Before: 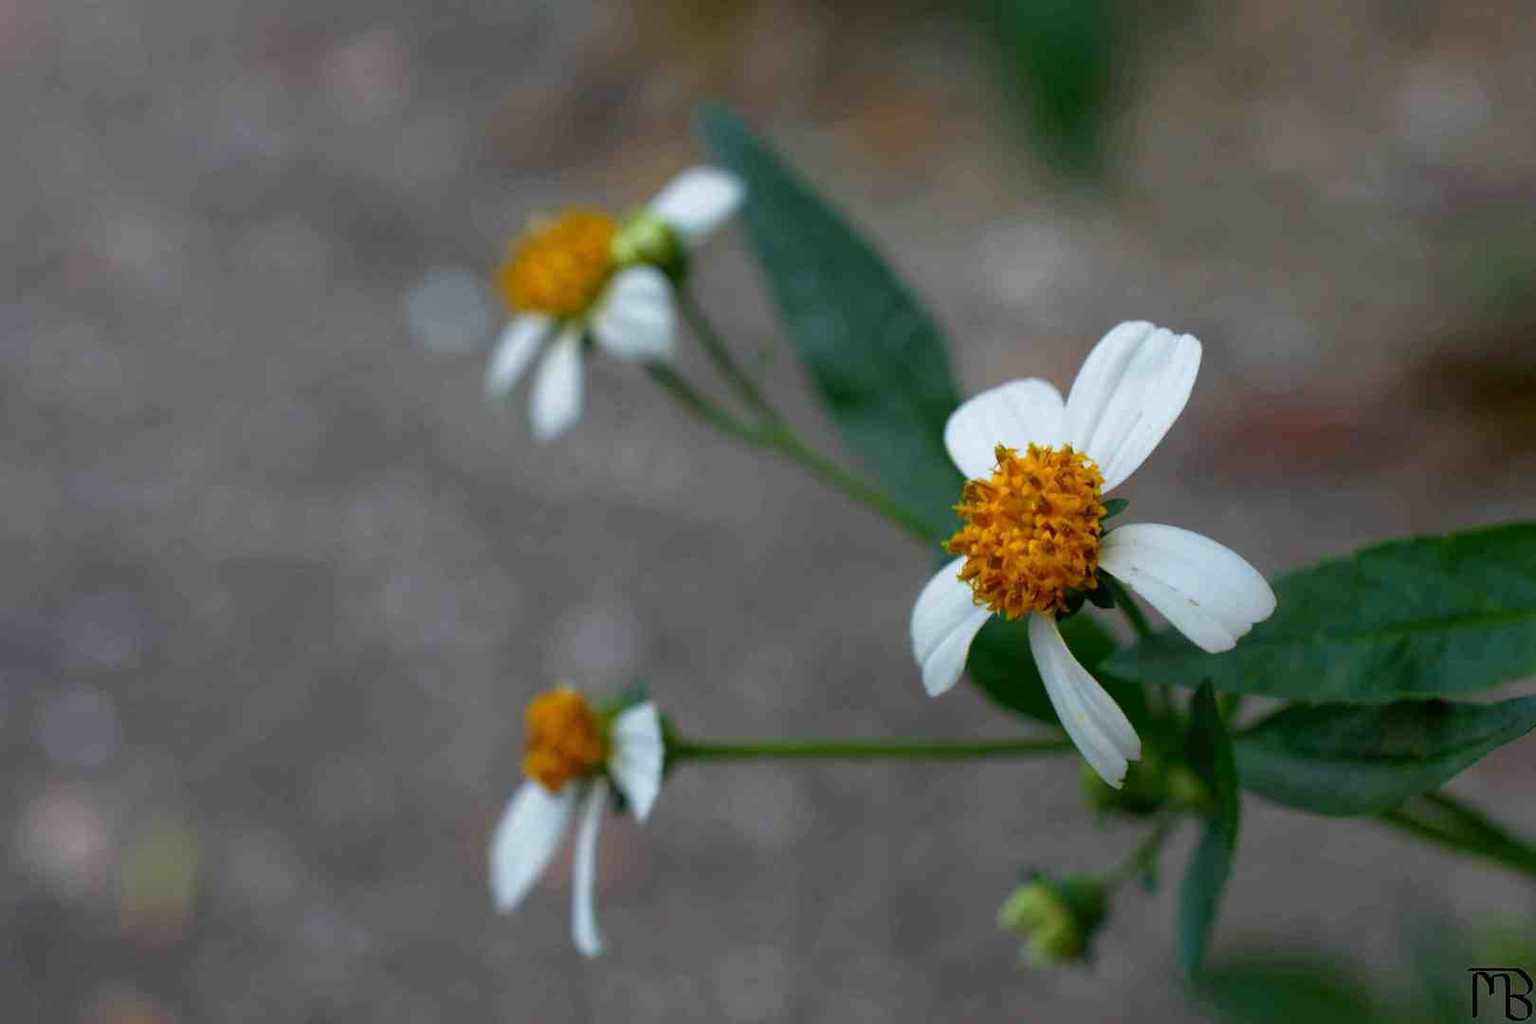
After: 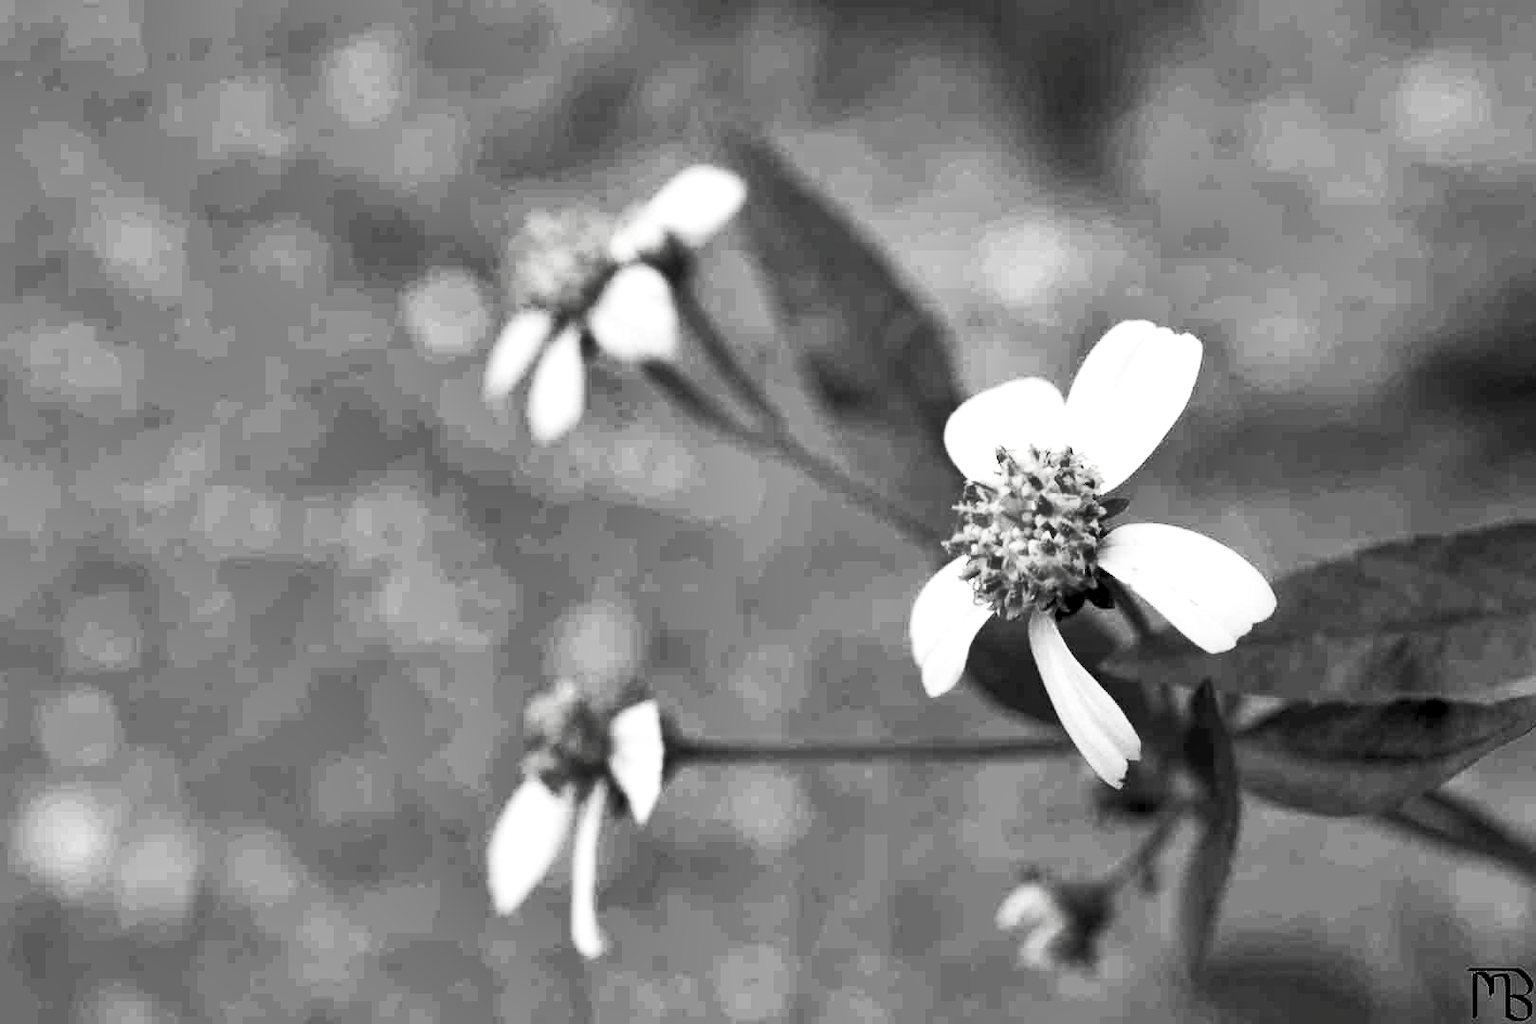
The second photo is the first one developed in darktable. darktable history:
local contrast: highlights 106%, shadows 102%, detail 119%, midtone range 0.2
exposure: black level correction 0.004, exposure 0.416 EV, compensate highlight preservation false
contrast brightness saturation: contrast 0.534, brightness 0.451, saturation -0.995
shadows and highlights: shadows 18.6, highlights -83.48, soften with gaussian
